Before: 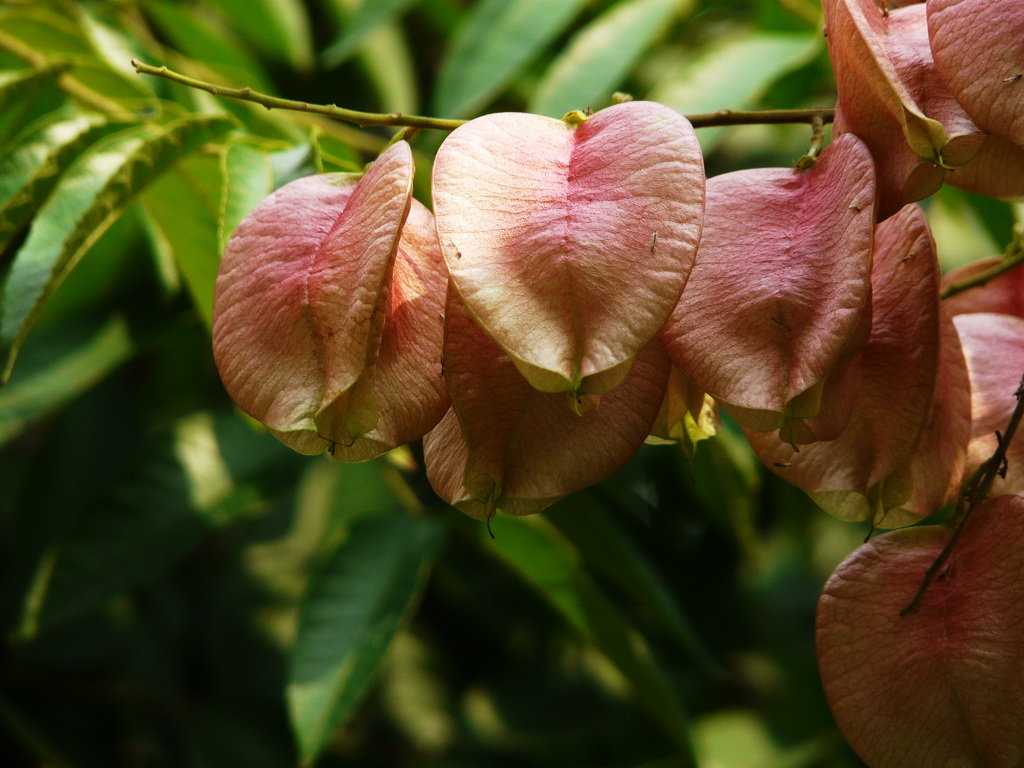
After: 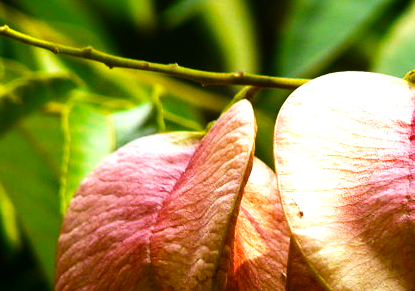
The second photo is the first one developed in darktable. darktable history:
shadows and highlights: shadows -88.03, highlights -35.45, shadows color adjustment 99.15%, highlights color adjustment 0%, soften with gaussian
crop: left 15.452%, top 5.459%, right 43.956%, bottom 56.62%
exposure: exposure -0.01 EV, compensate highlight preservation false
tone equalizer: -8 EV -0.75 EV, -7 EV -0.7 EV, -6 EV -0.6 EV, -5 EV -0.4 EV, -3 EV 0.4 EV, -2 EV 0.6 EV, -1 EV 0.7 EV, +0 EV 0.75 EV, edges refinement/feathering 500, mask exposure compensation -1.57 EV, preserve details no
color balance rgb: perceptual saturation grading › global saturation 20%, global vibrance 20%
